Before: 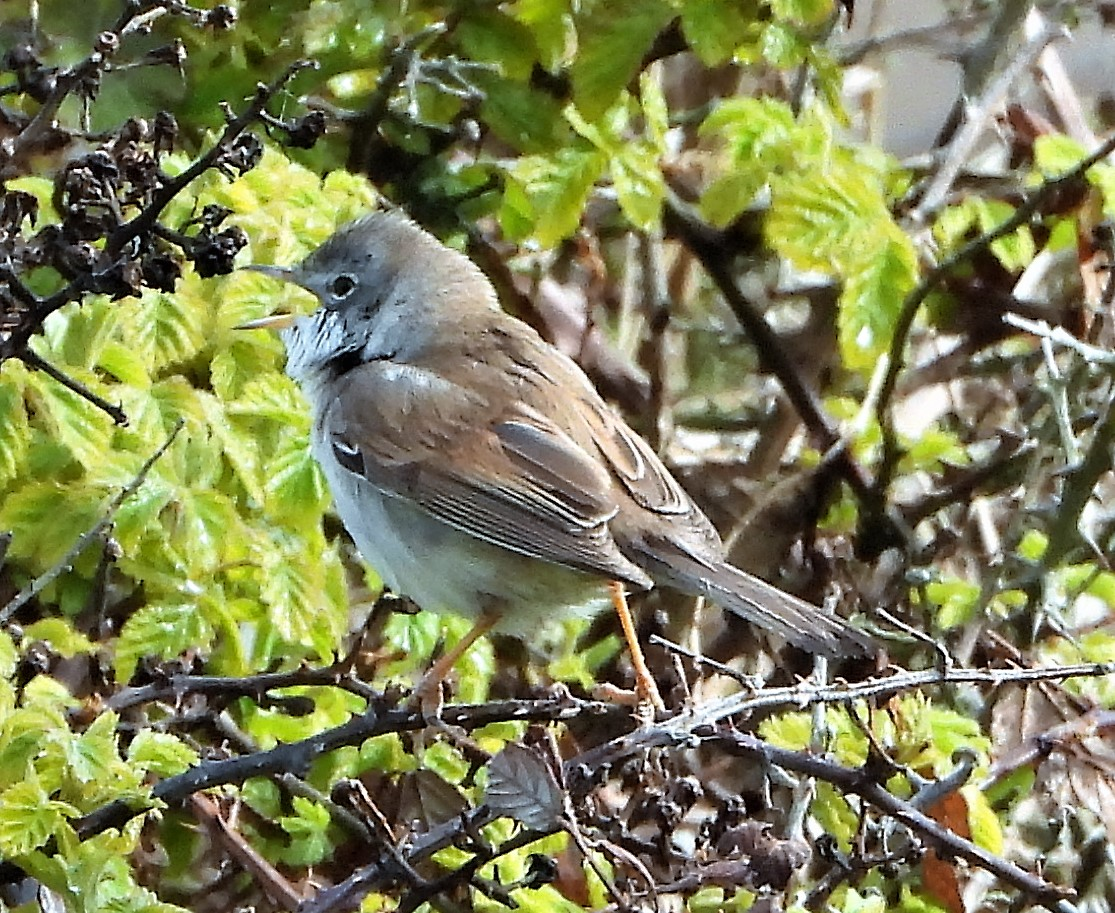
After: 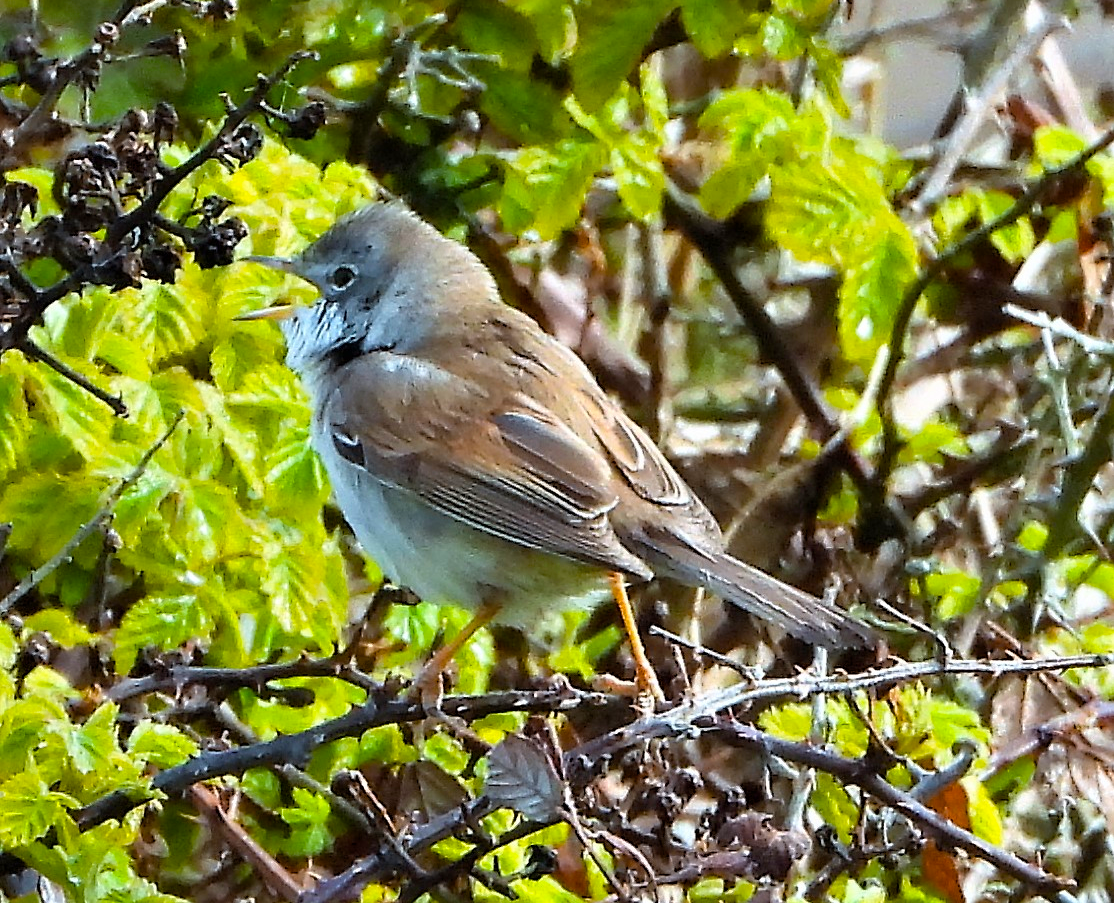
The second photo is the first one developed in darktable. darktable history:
crop: top 1.049%, right 0.001%
color balance rgb: linear chroma grading › global chroma 15%, perceptual saturation grading › global saturation 30%
